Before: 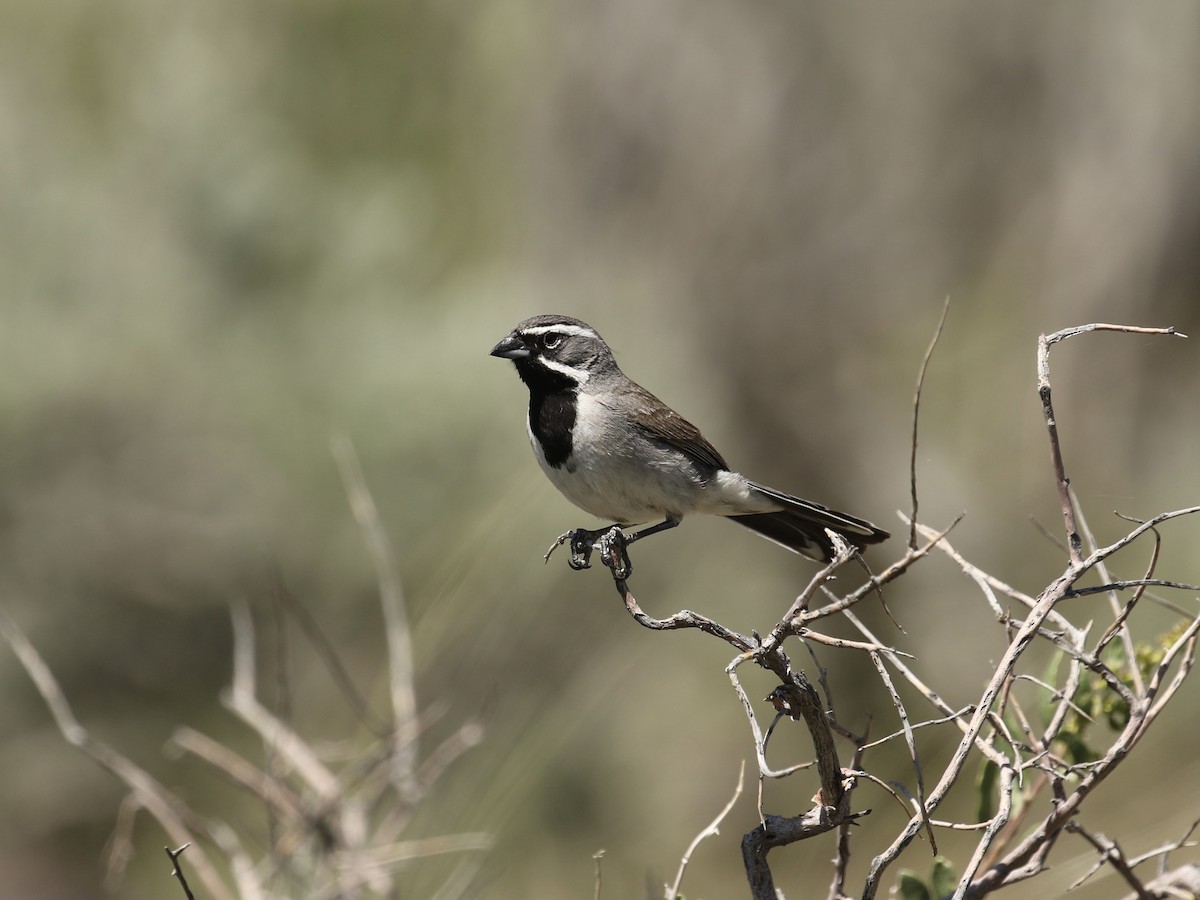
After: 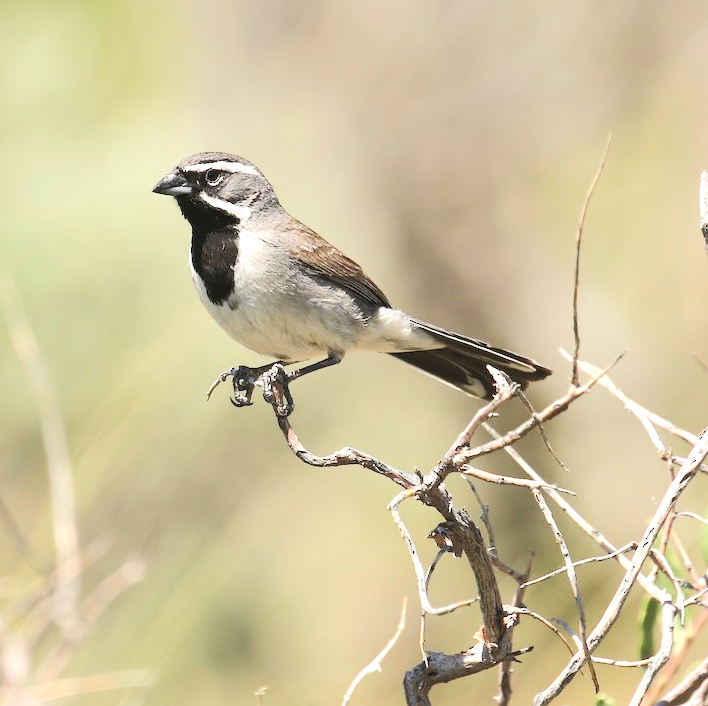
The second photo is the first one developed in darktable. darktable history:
crop and rotate: left 28.22%, top 18.12%, right 12.721%, bottom 3.341%
tone equalizer: -8 EV 1.97 EV, -7 EV 2 EV, -6 EV 1.97 EV, -5 EV 2 EV, -4 EV 1.97 EV, -3 EV 1.47 EV, -2 EV 0.991 EV, -1 EV 0.478 EV, edges refinement/feathering 500, mask exposure compensation -1.57 EV, preserve details no
